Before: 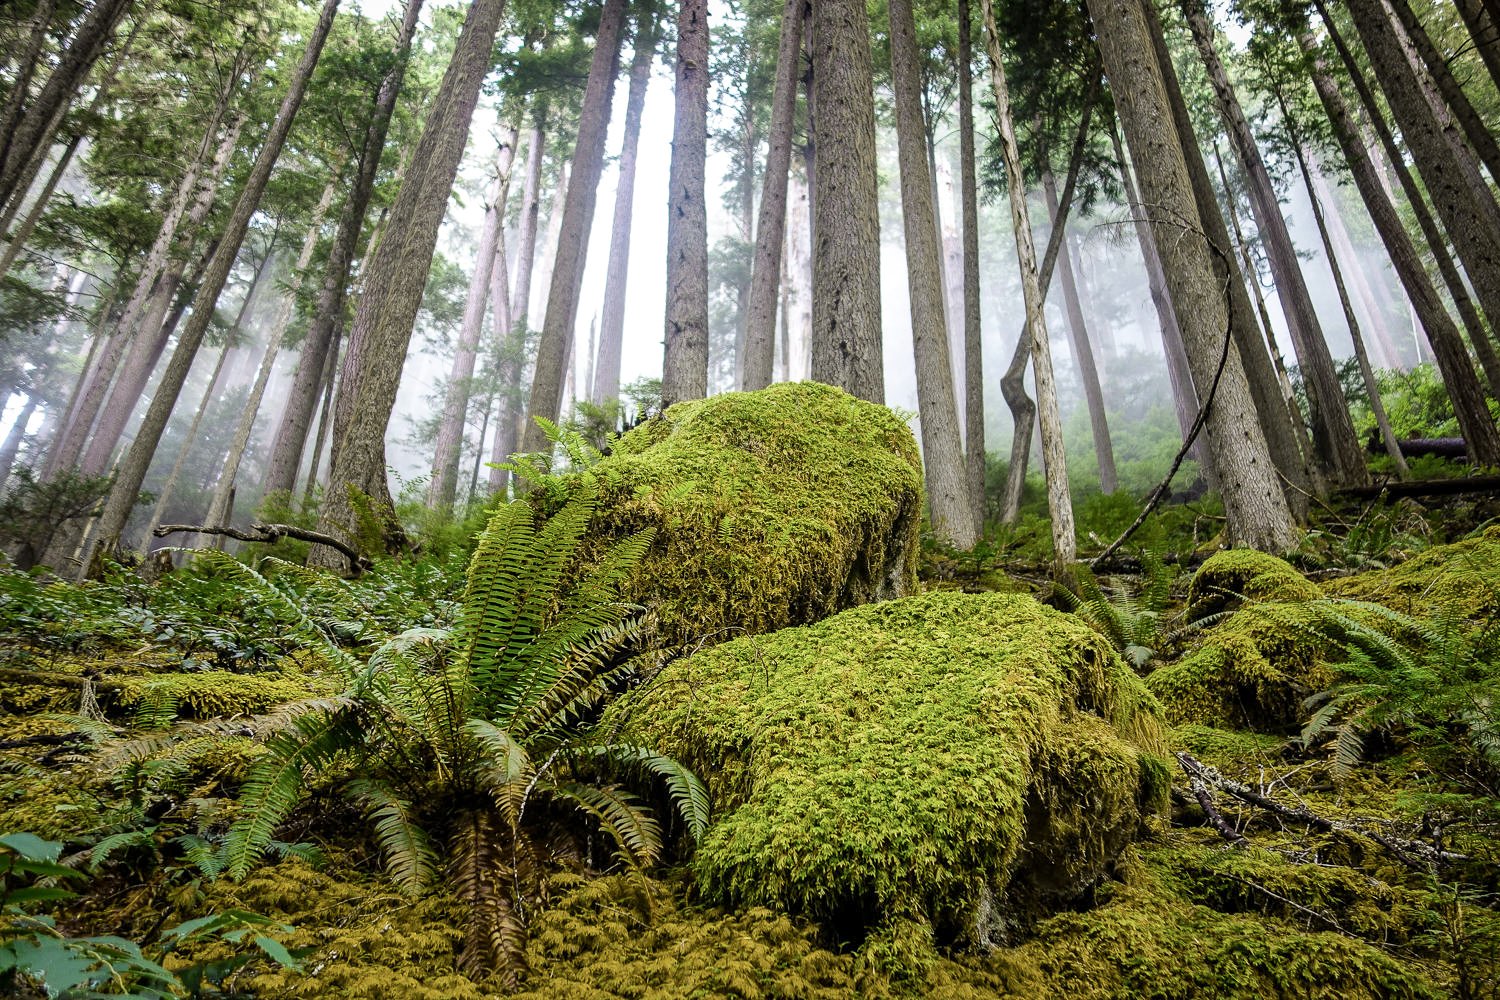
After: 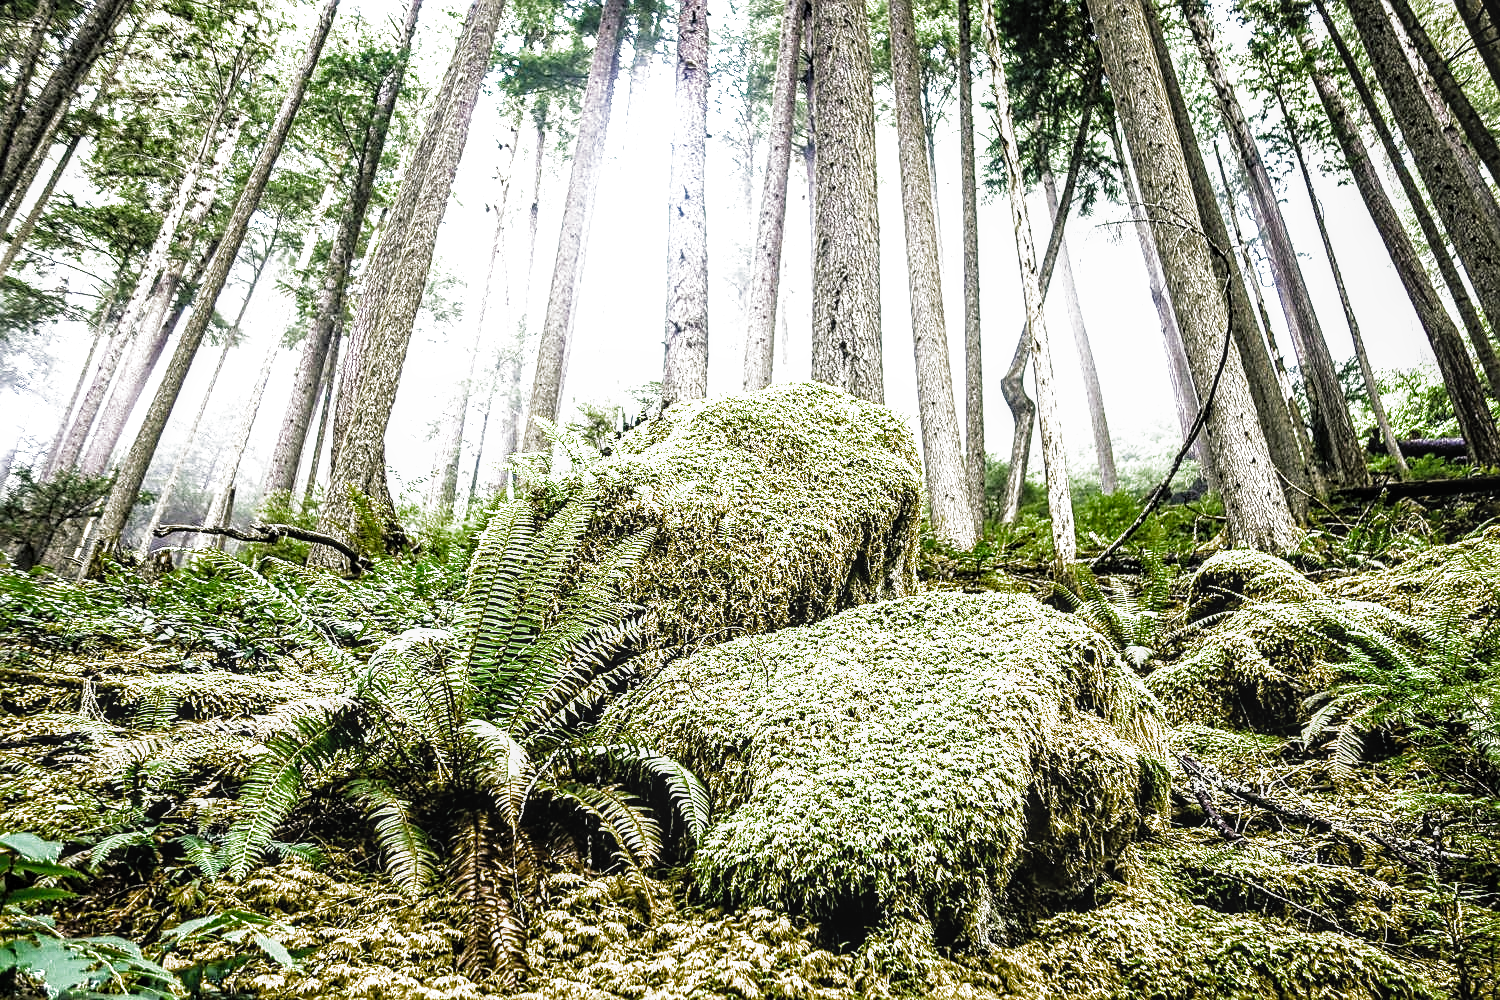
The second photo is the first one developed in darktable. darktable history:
local contrast: on, module defaults
exposure: black level correction 0, exposure 1.199 EV, compensate highlight preservation false
sharpen: on, module defaults
color balance rgb: shadows lift › chroma 2.888%, shadows lift › hue 192.4°, perceptual saturation grading › global saturation 1.457%, perceptual saturation grading › highlights -2.828%, perceptual saturation grading › mid-tones 4.278%, perceptual saturation grading › shadows 7.312%, global vibrance 20%
filmic rgb: black relative exposure -7.97 EV, white relative exposure 2.18 EV, threshold 2.94 EV, hardness 7.01, color science v4 (2020), enable highlight reconstruction true
